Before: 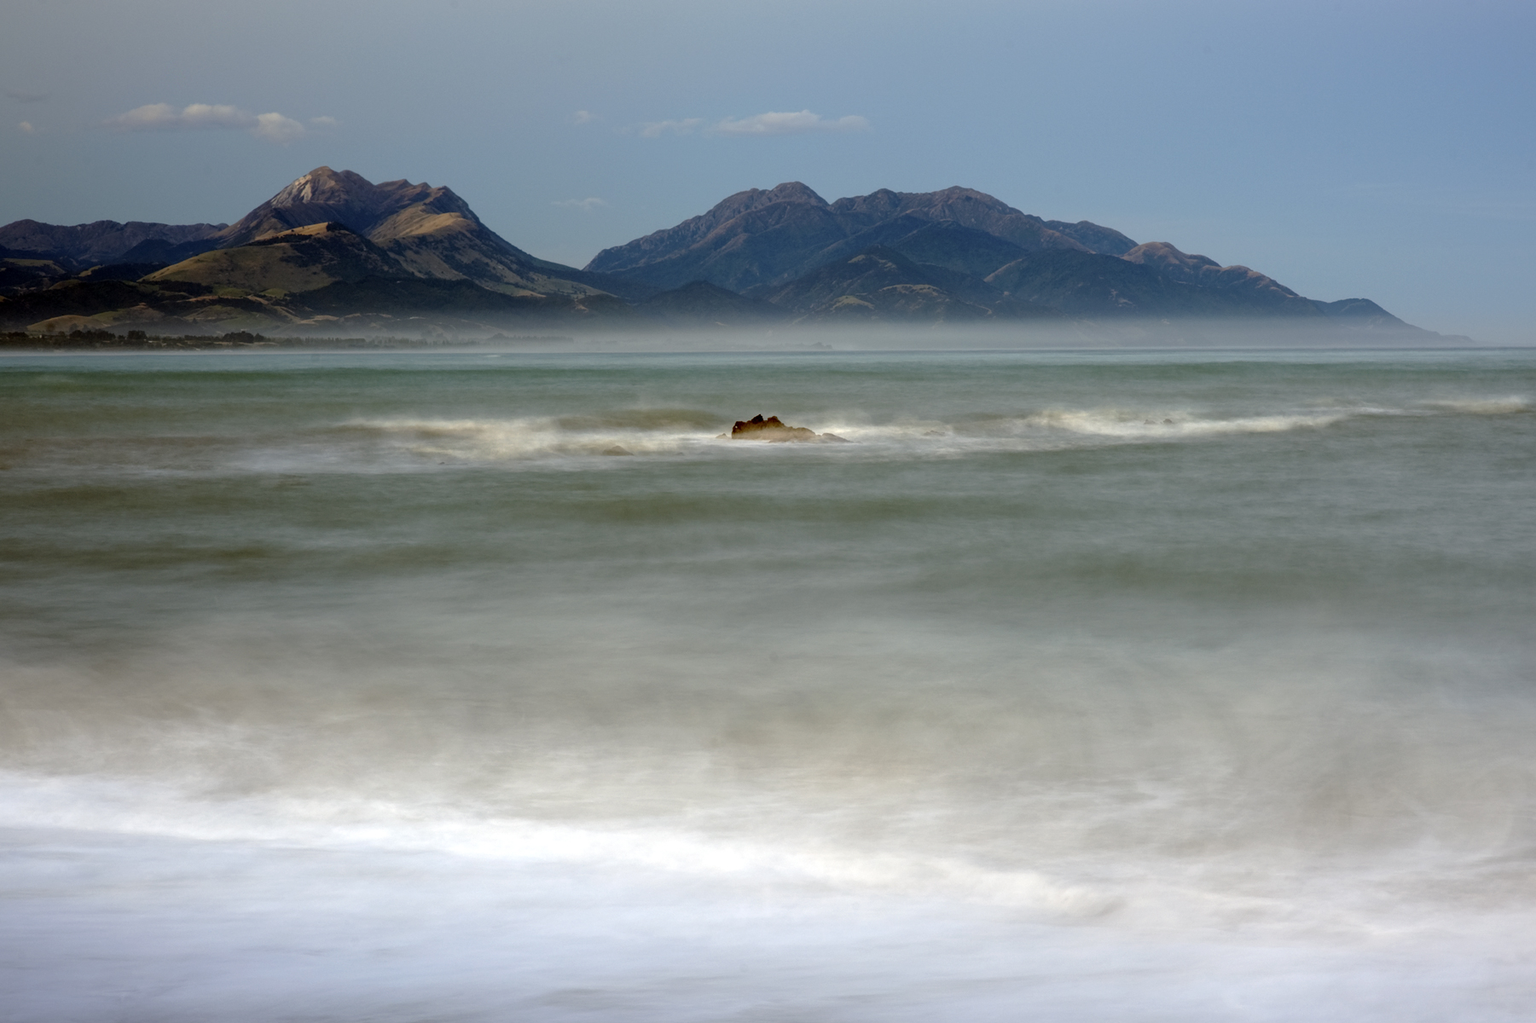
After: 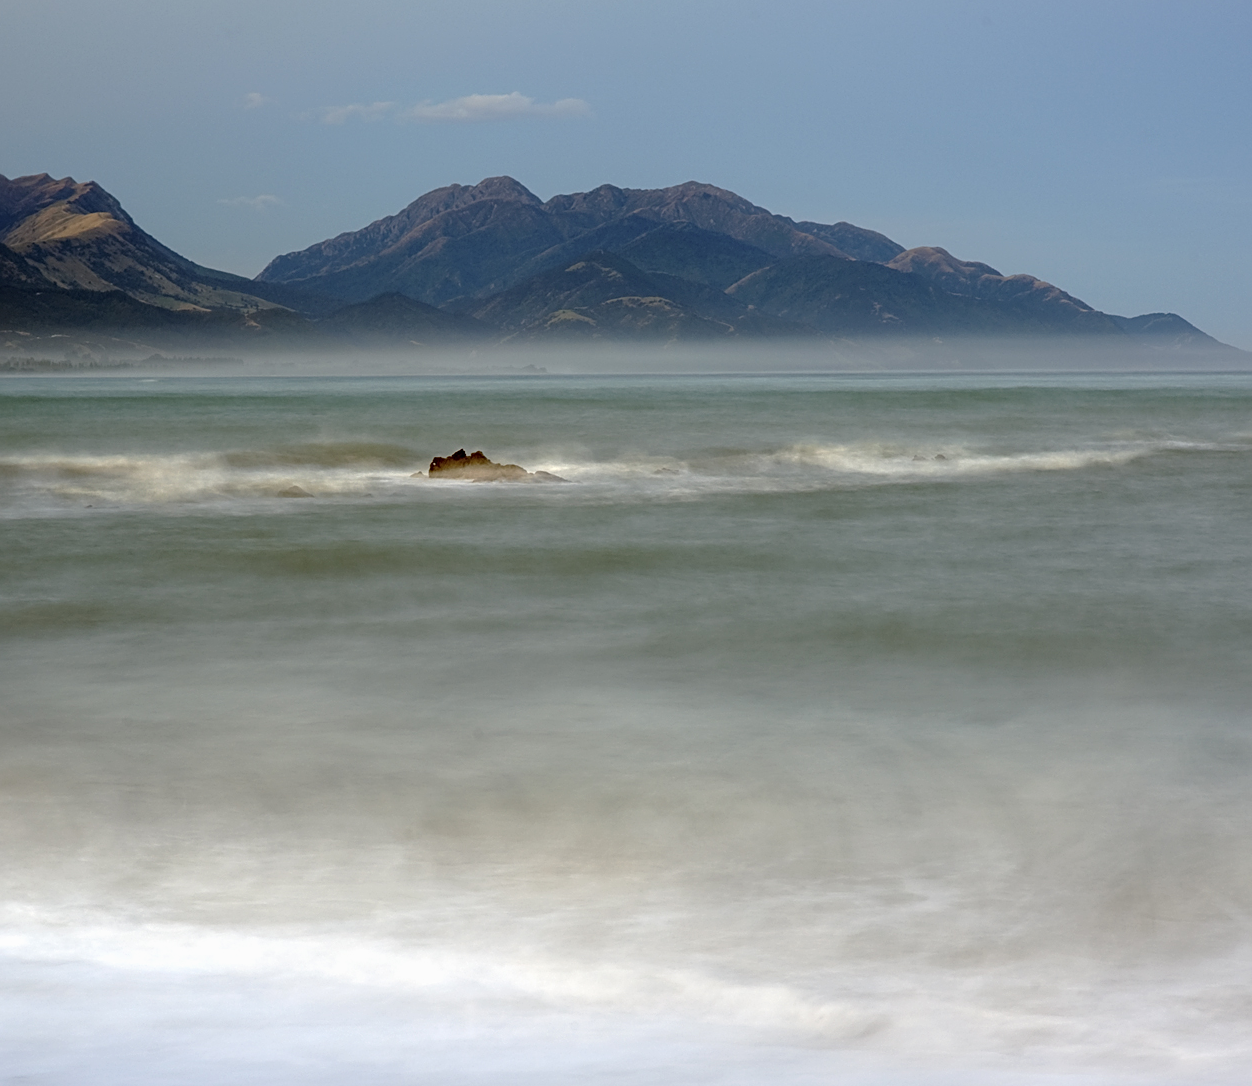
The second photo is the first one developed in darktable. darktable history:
crop and rotate: left 23.854%, top 3.124%, right 6.574%, bottom 6.35%
local contrast: mode bilateral grid, contrast 100, coarseness 100, detail 90%, midtone range 0.2
sharpen: on, module defaults
